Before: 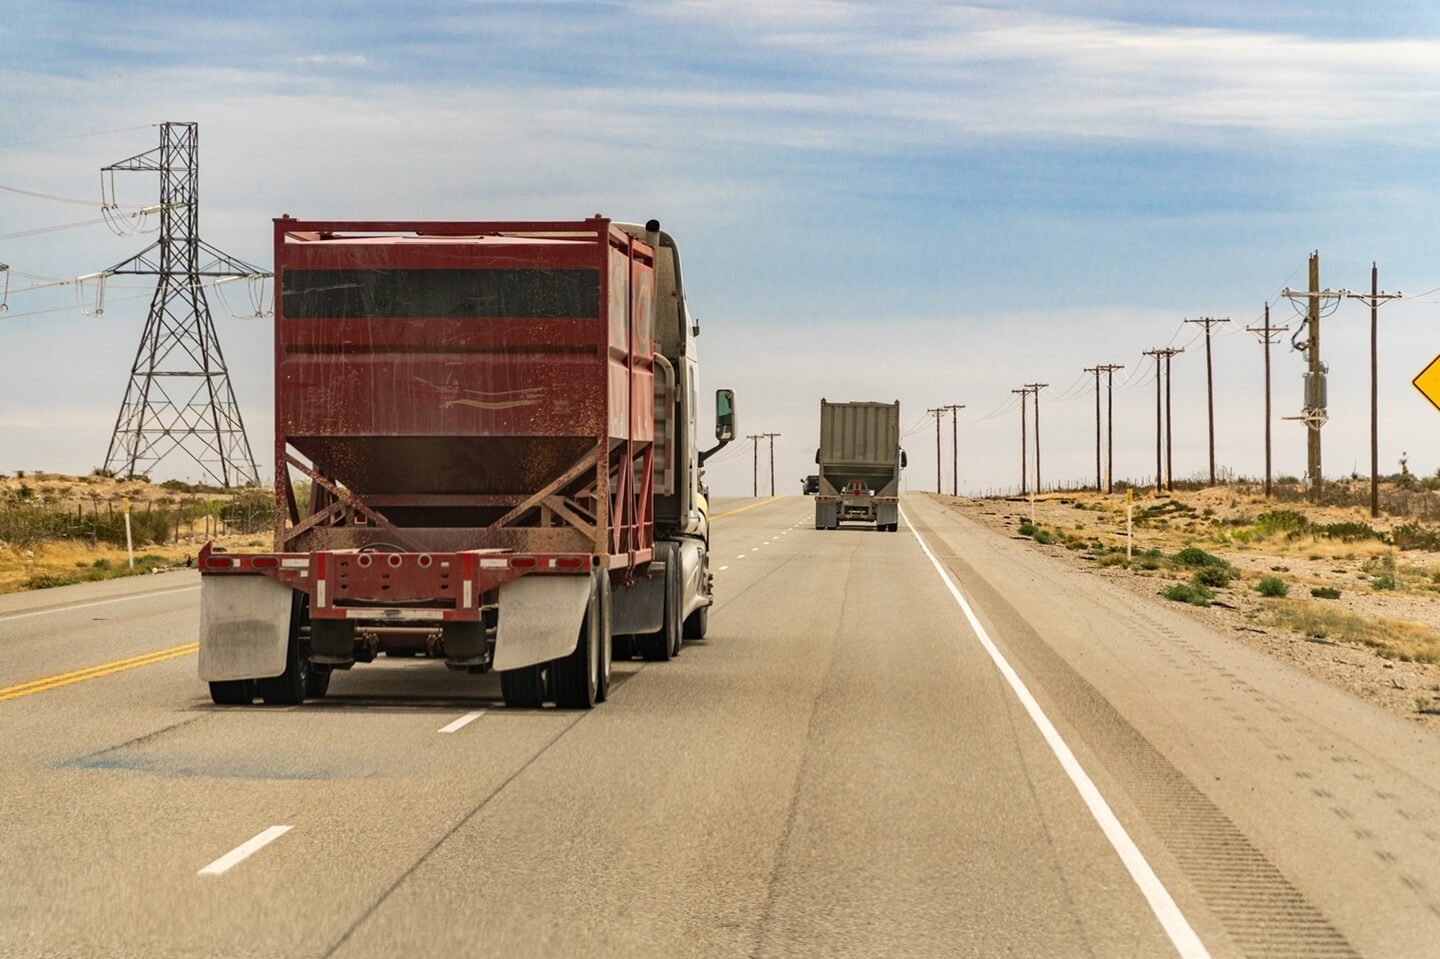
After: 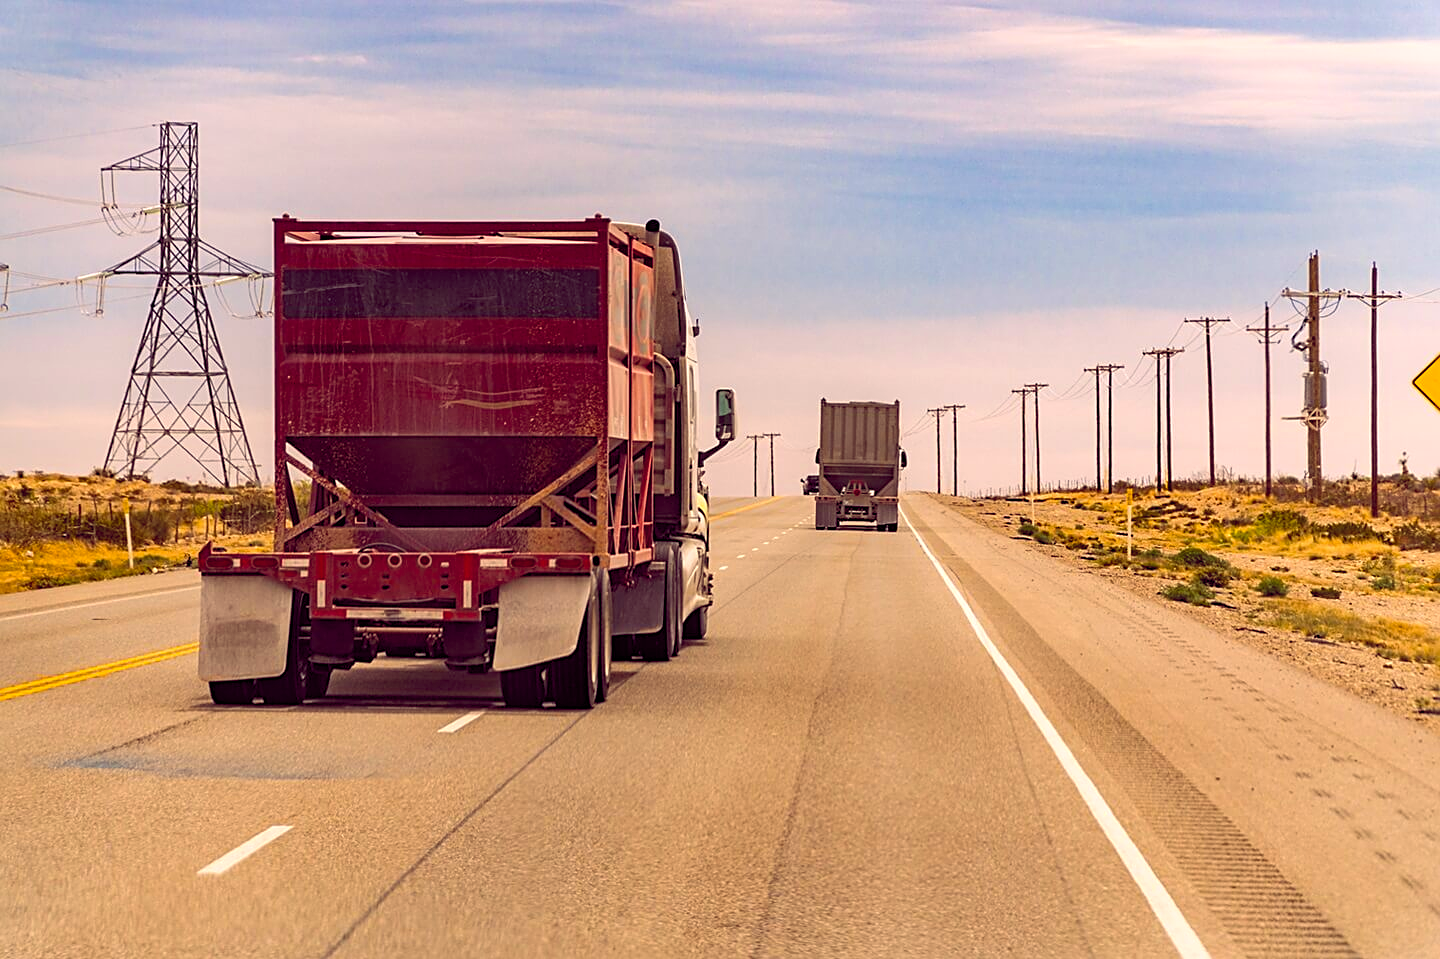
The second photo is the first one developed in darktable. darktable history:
sharpen: on, module defaults
color balance rgb: shadows lift › chroma 6.43%, shadows lift › hue 305.74°, highlights gain › chroma 2.43%, highlights gain › hue 35.74°, global offset › chroma 0.28%, global offset › hue 320.29°, linear chroma grading › global chroma 5.5%, perceptual saturation grading › global saturation 30%, contrast 5.15%
